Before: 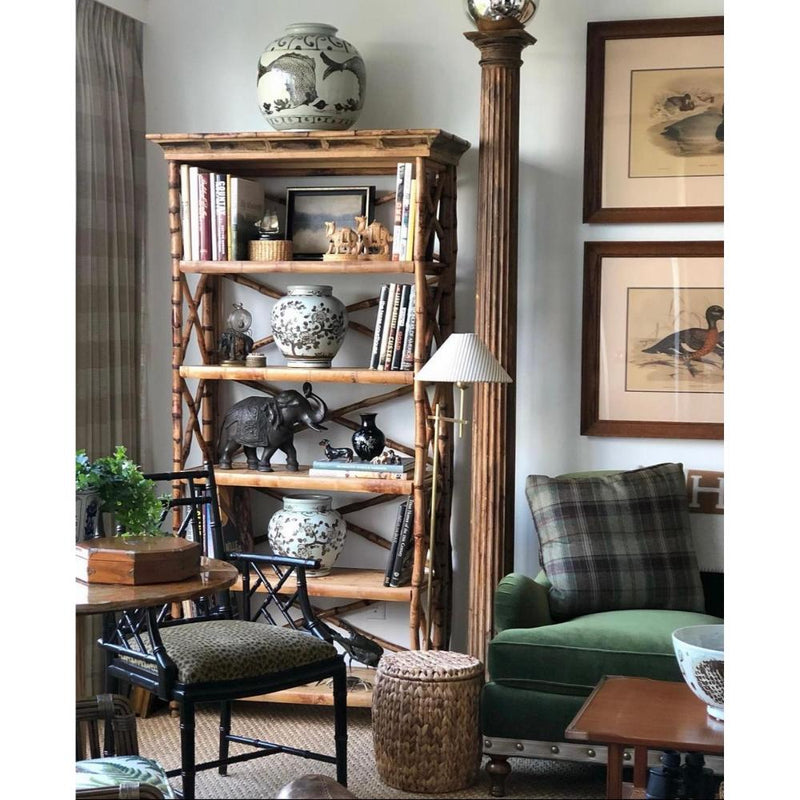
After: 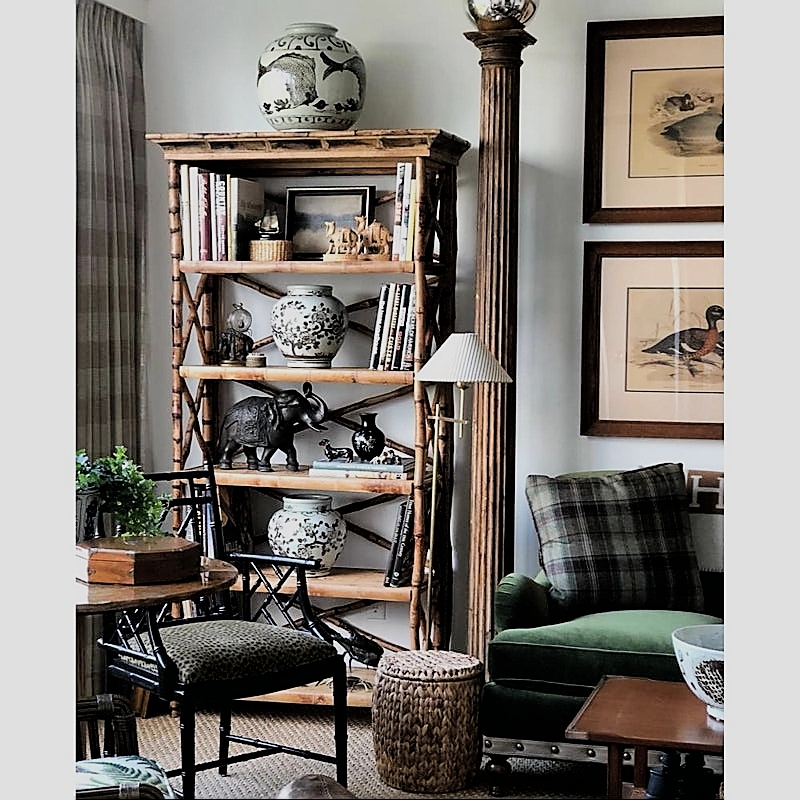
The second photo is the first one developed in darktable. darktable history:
filmic rgb: black relative exposure -5 EV, hardness 2.88, contrast 1.2, highlights saturation mix -30%
sharpen: radius 1.4, amount 1.25, threshold 0.7
